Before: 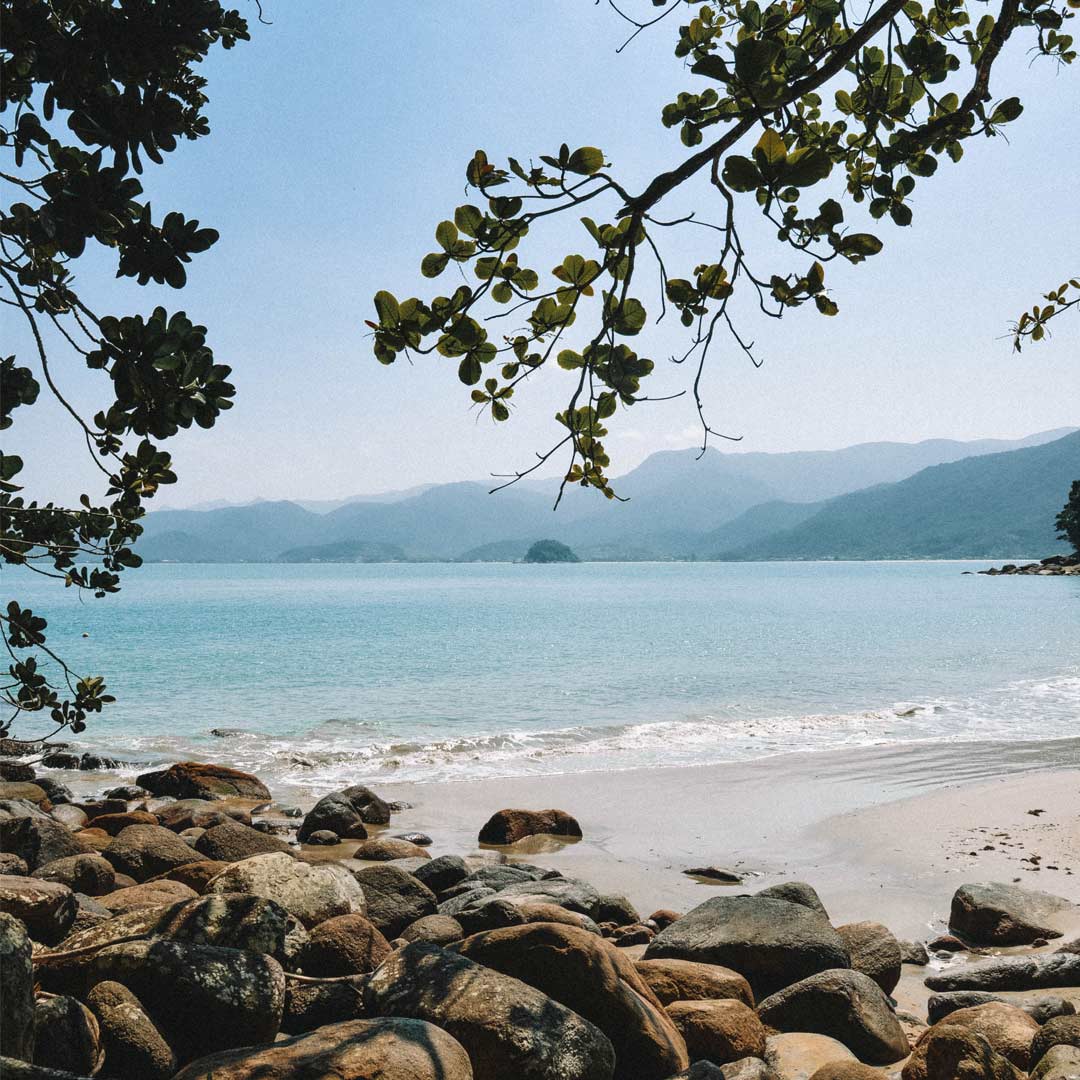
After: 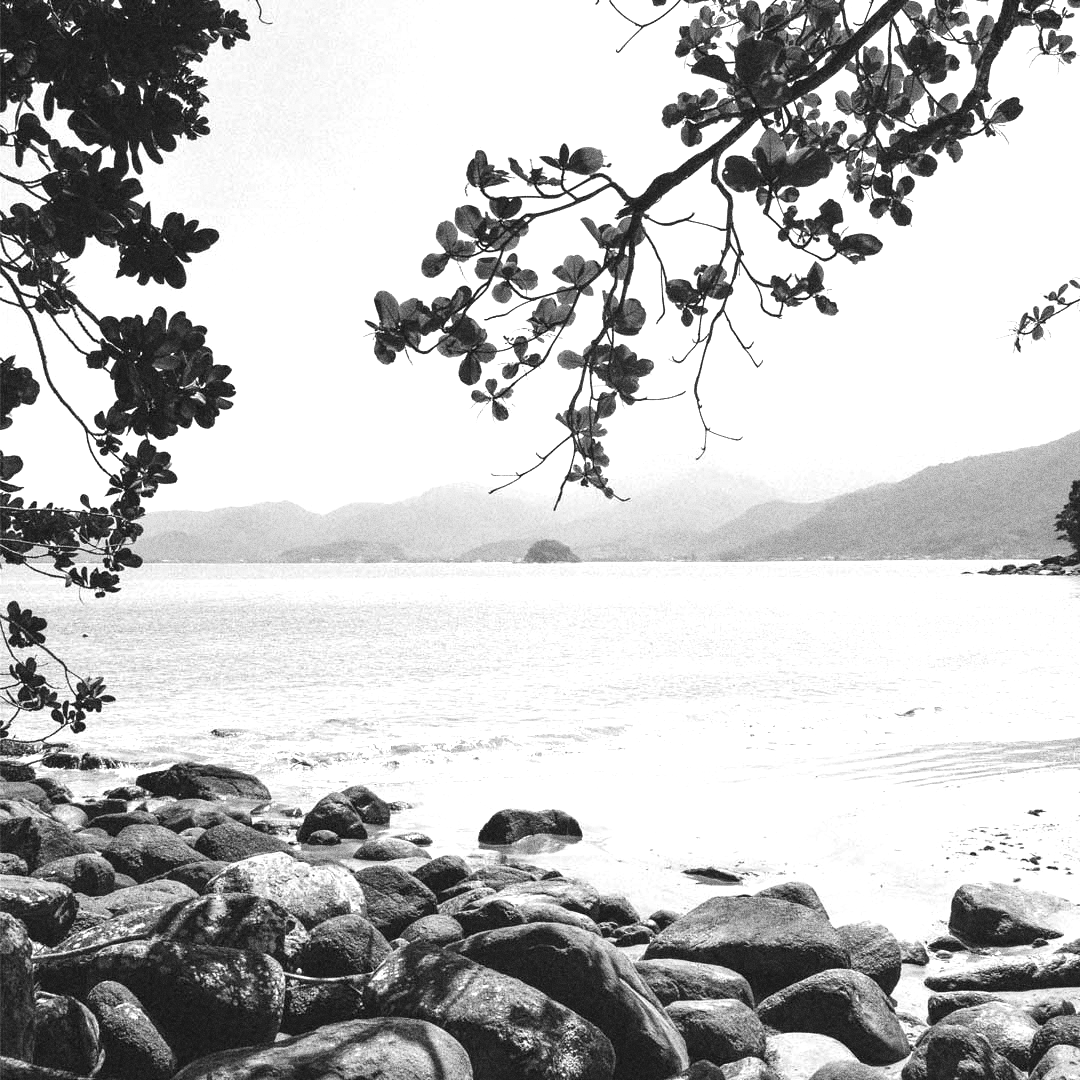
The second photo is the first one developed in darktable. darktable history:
exposure: black level correction 0, exposure 1 EV, compensate highlight preservation false
monochrome: on, module defaults
grain: coarseness 0.09 ISO, strength 40%
white balance: emerald 1
